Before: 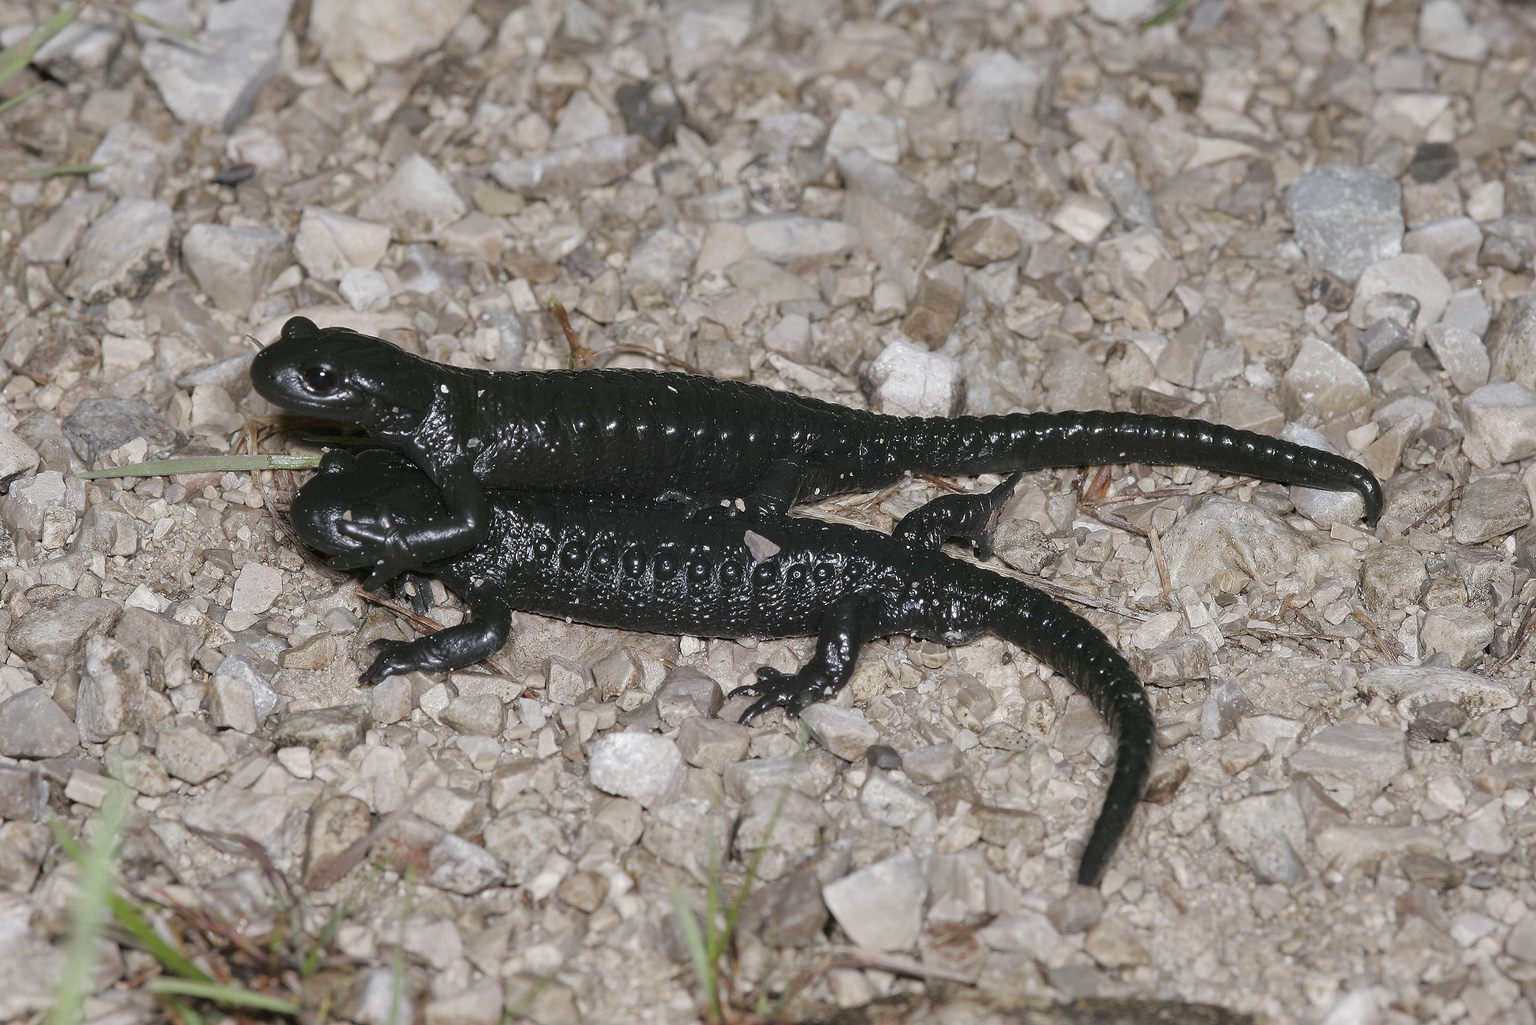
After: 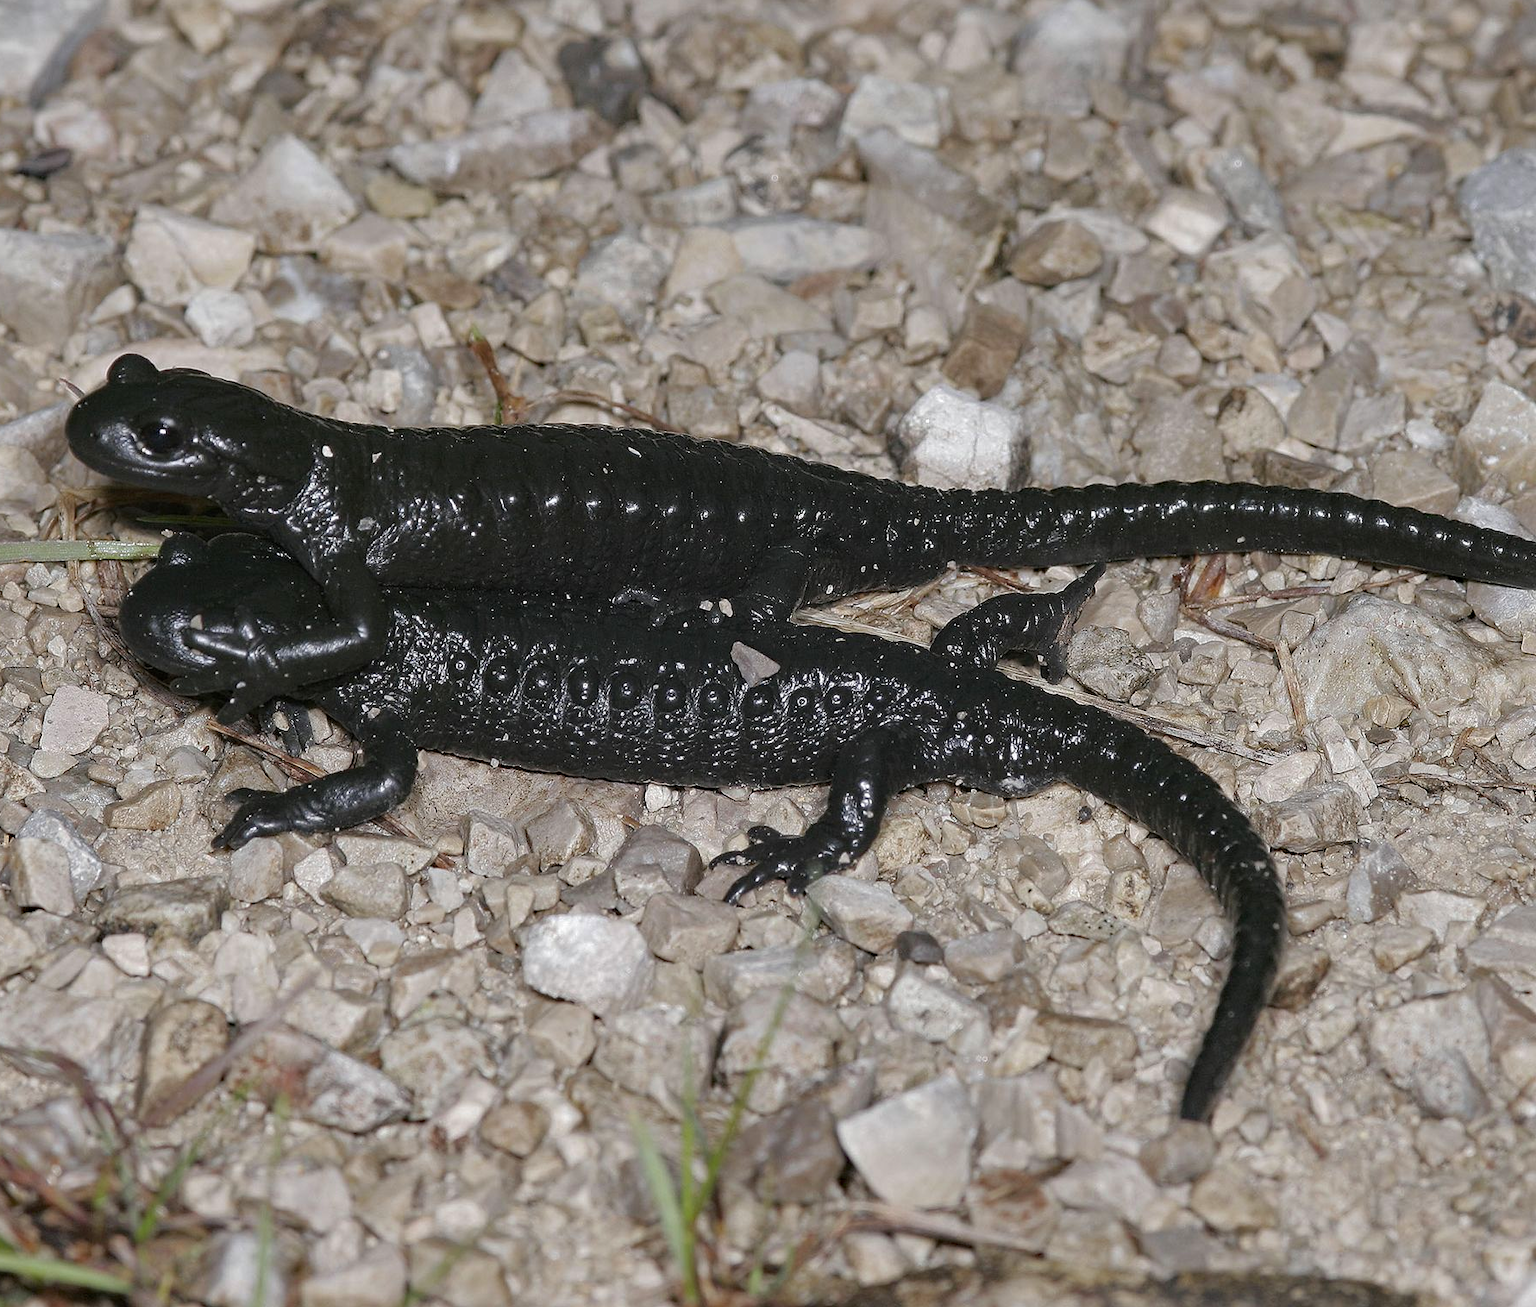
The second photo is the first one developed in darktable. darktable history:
crop and rotate: left 13.15%, top 5.251%, right 12.609%
haze removal: compatibility mode true, adaptive false
